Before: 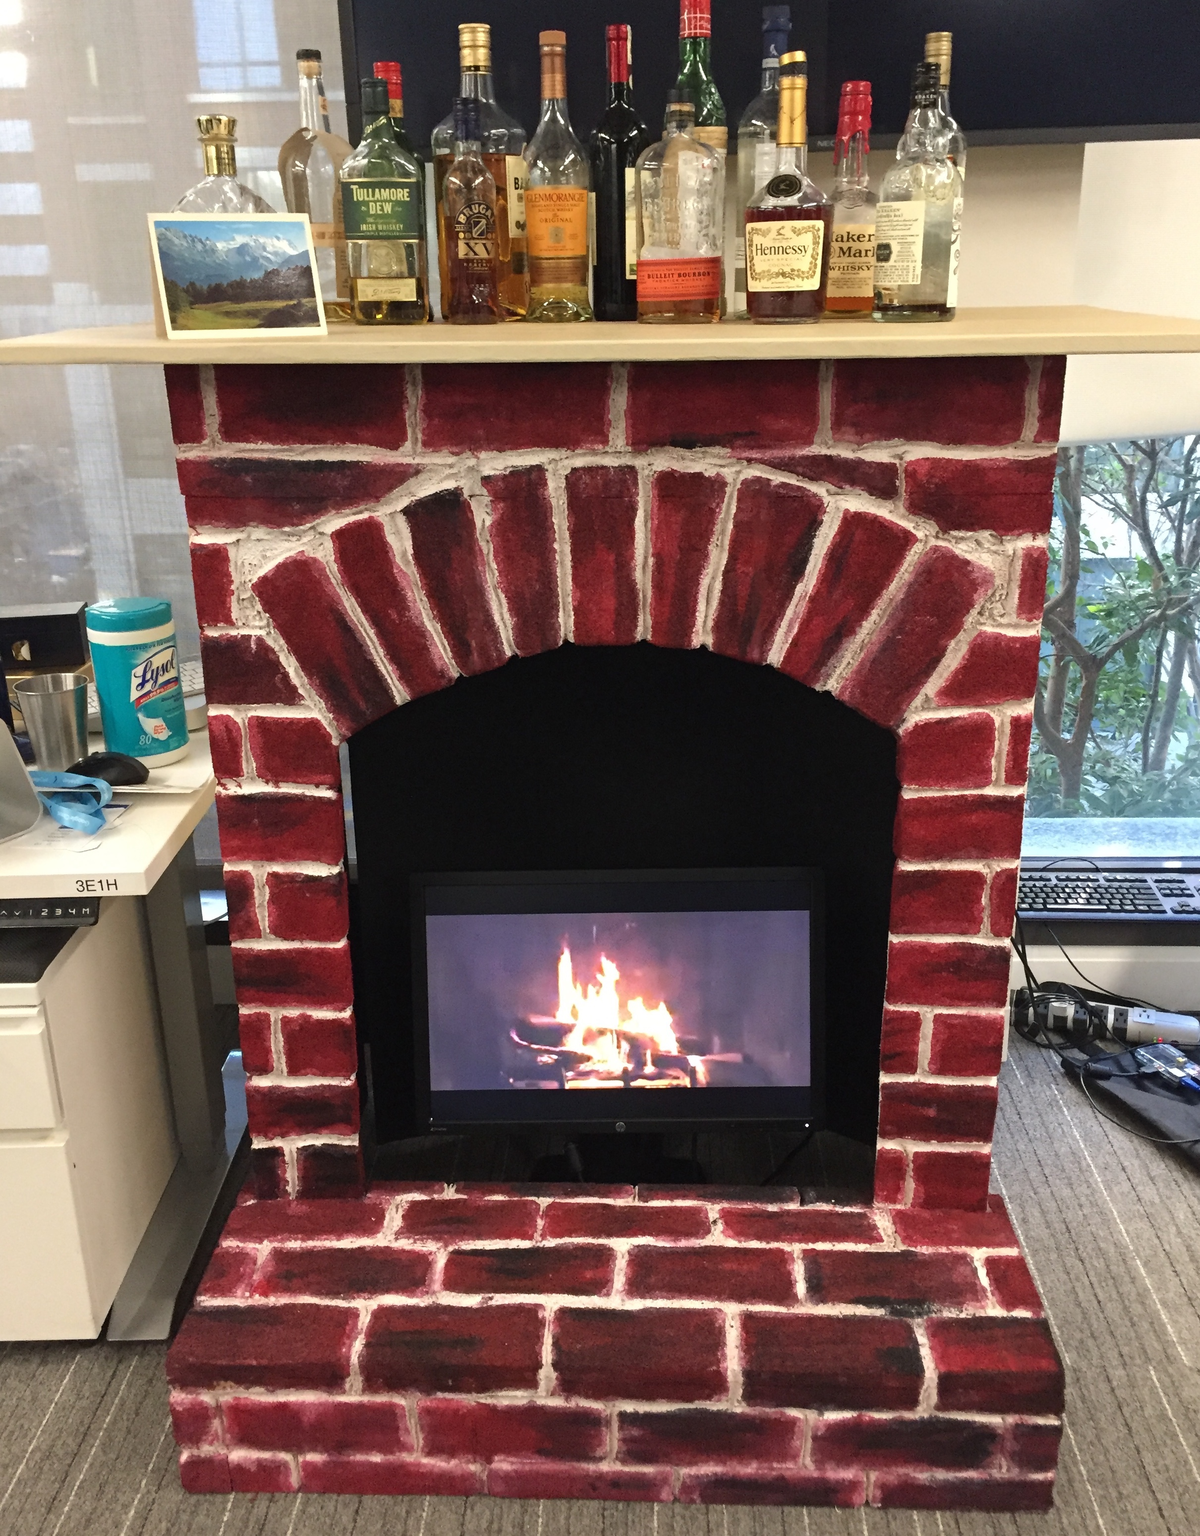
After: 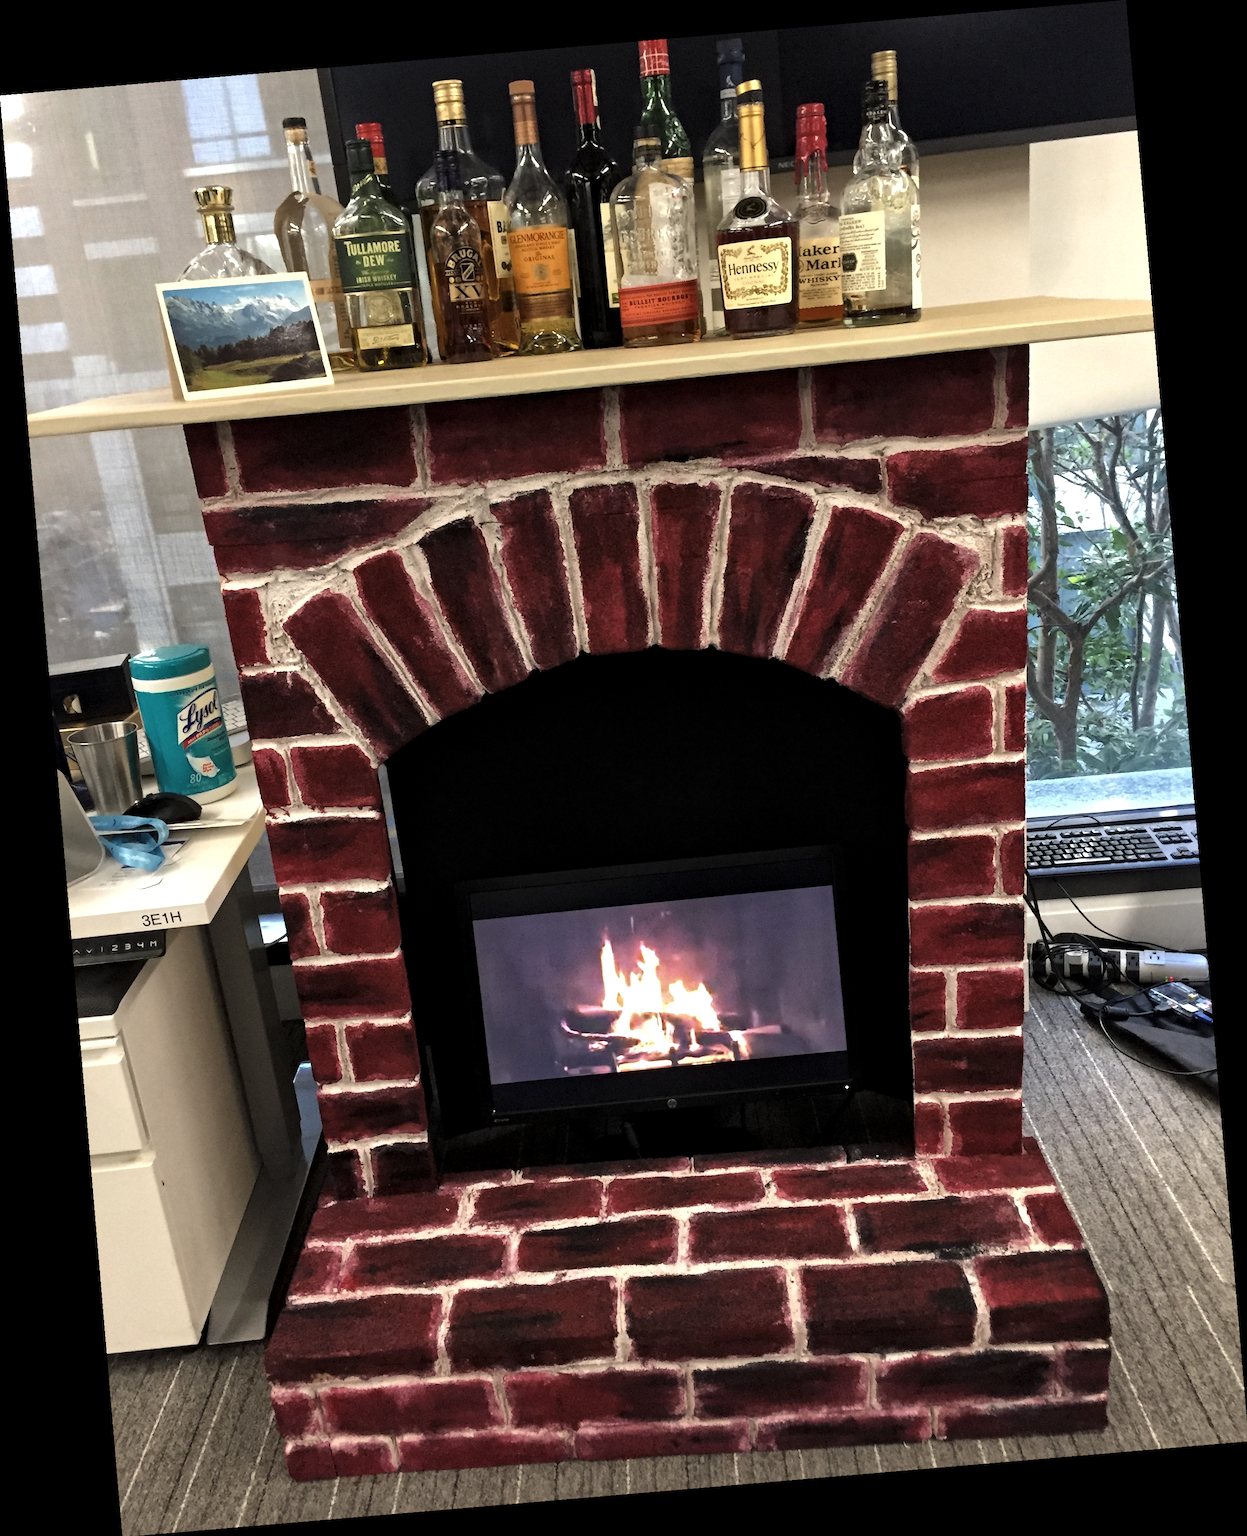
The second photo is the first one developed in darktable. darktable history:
local contrast: mode bilateral grid, contrast 20, coarseness 50, detail 132%, midtone range 0.2
base curve: preserve colors none
rotate and perspective: rotation -4.86°, automatic cropping off
levels: levels [0.029, 0.545, 0.971]
